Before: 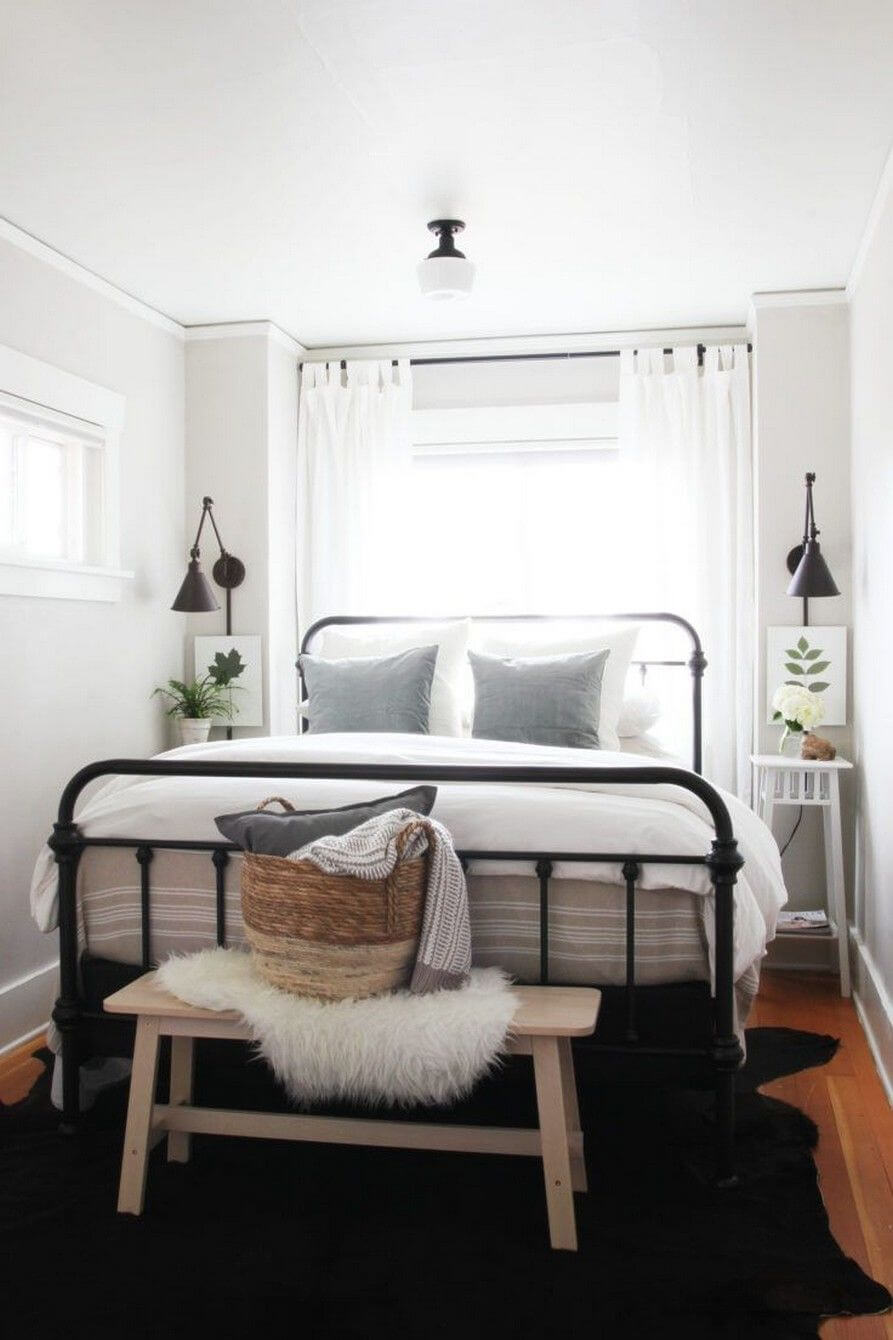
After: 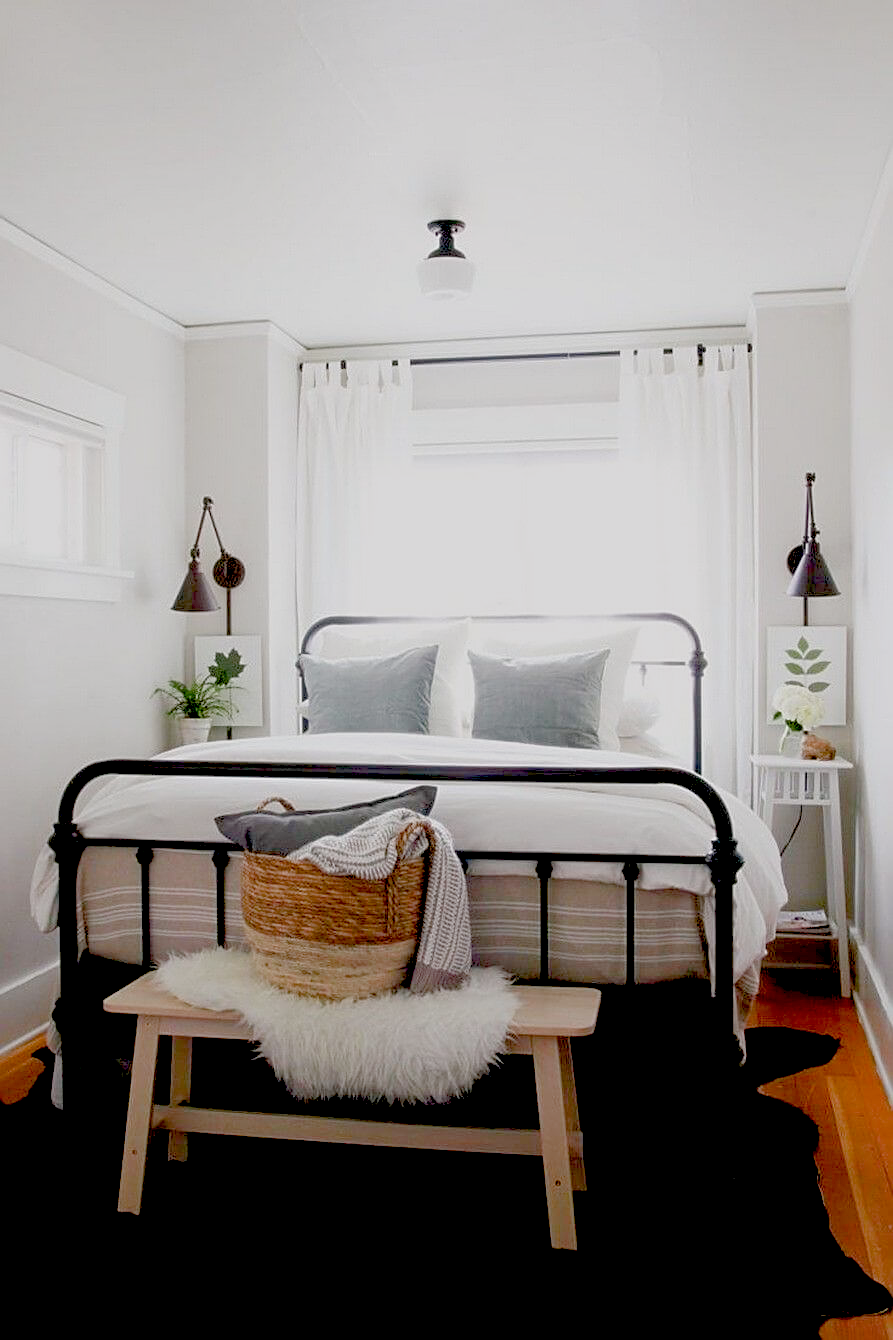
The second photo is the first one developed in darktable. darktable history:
exposure: black level correction 0.031, exposure 0.304 EV, compensate highlight preservation false
sharpen: on, module defaults
color balance rgb: shadows lift › chroma 1%, shadows lift › hue 113°, highlights gain › chroma 0.2%, highlights gain › hue 333°, perceptual saturation grading › global saturation 20%, perceptual saturation grading › highlights -50%, perceptual saturation grading › shadows 25%, contrast -30%
